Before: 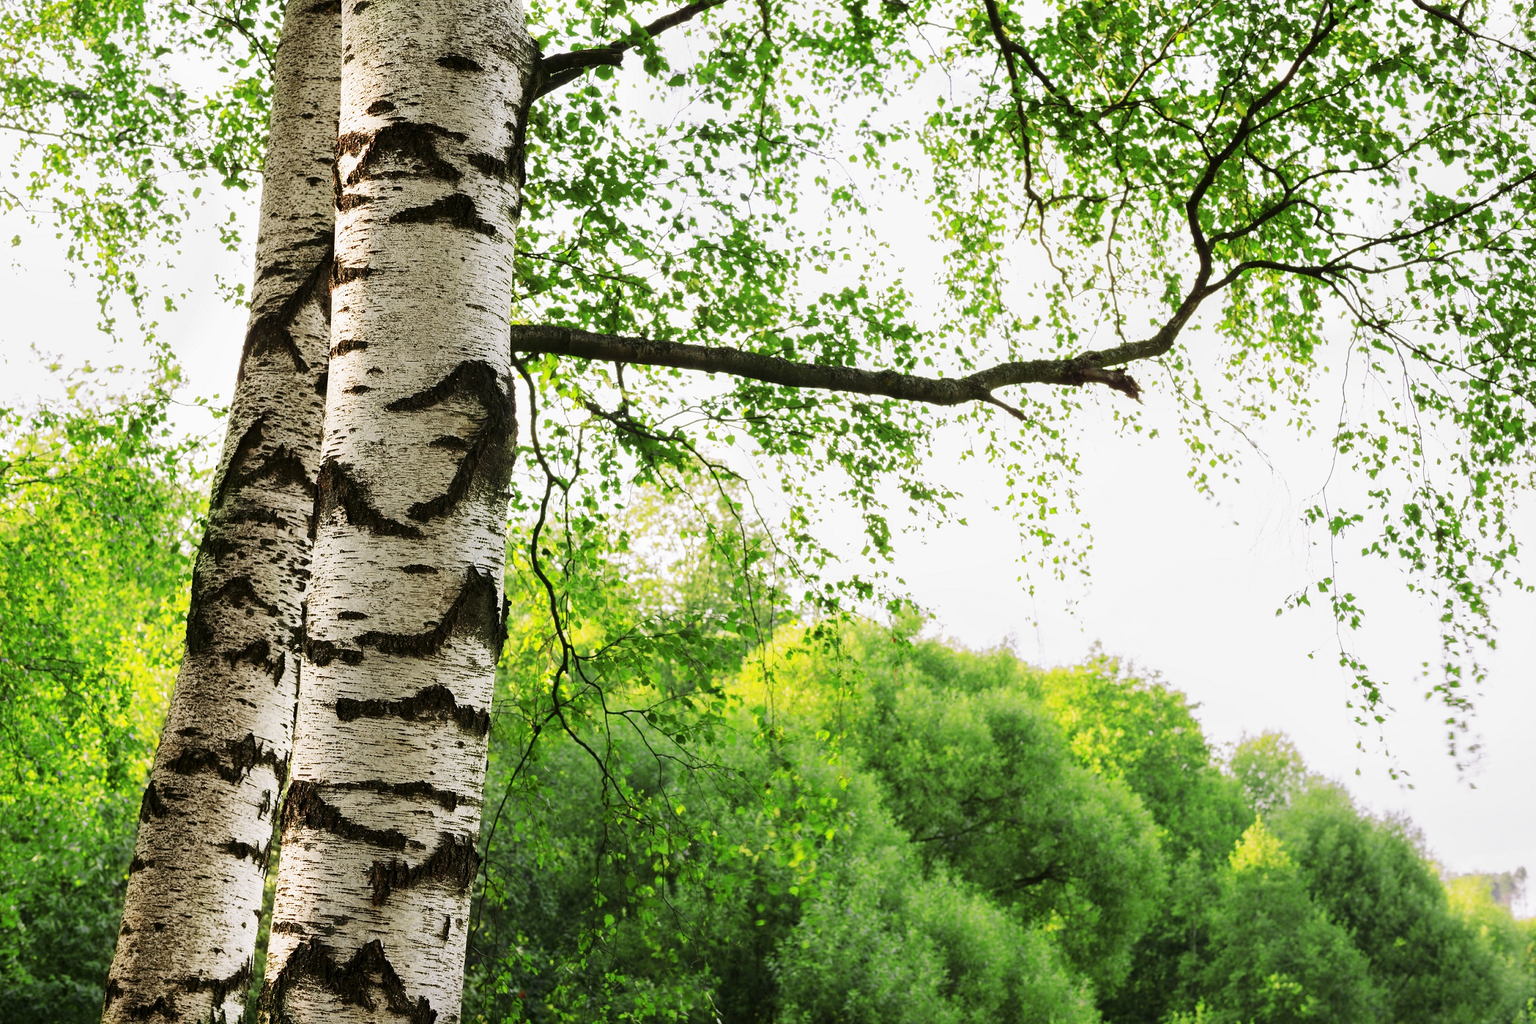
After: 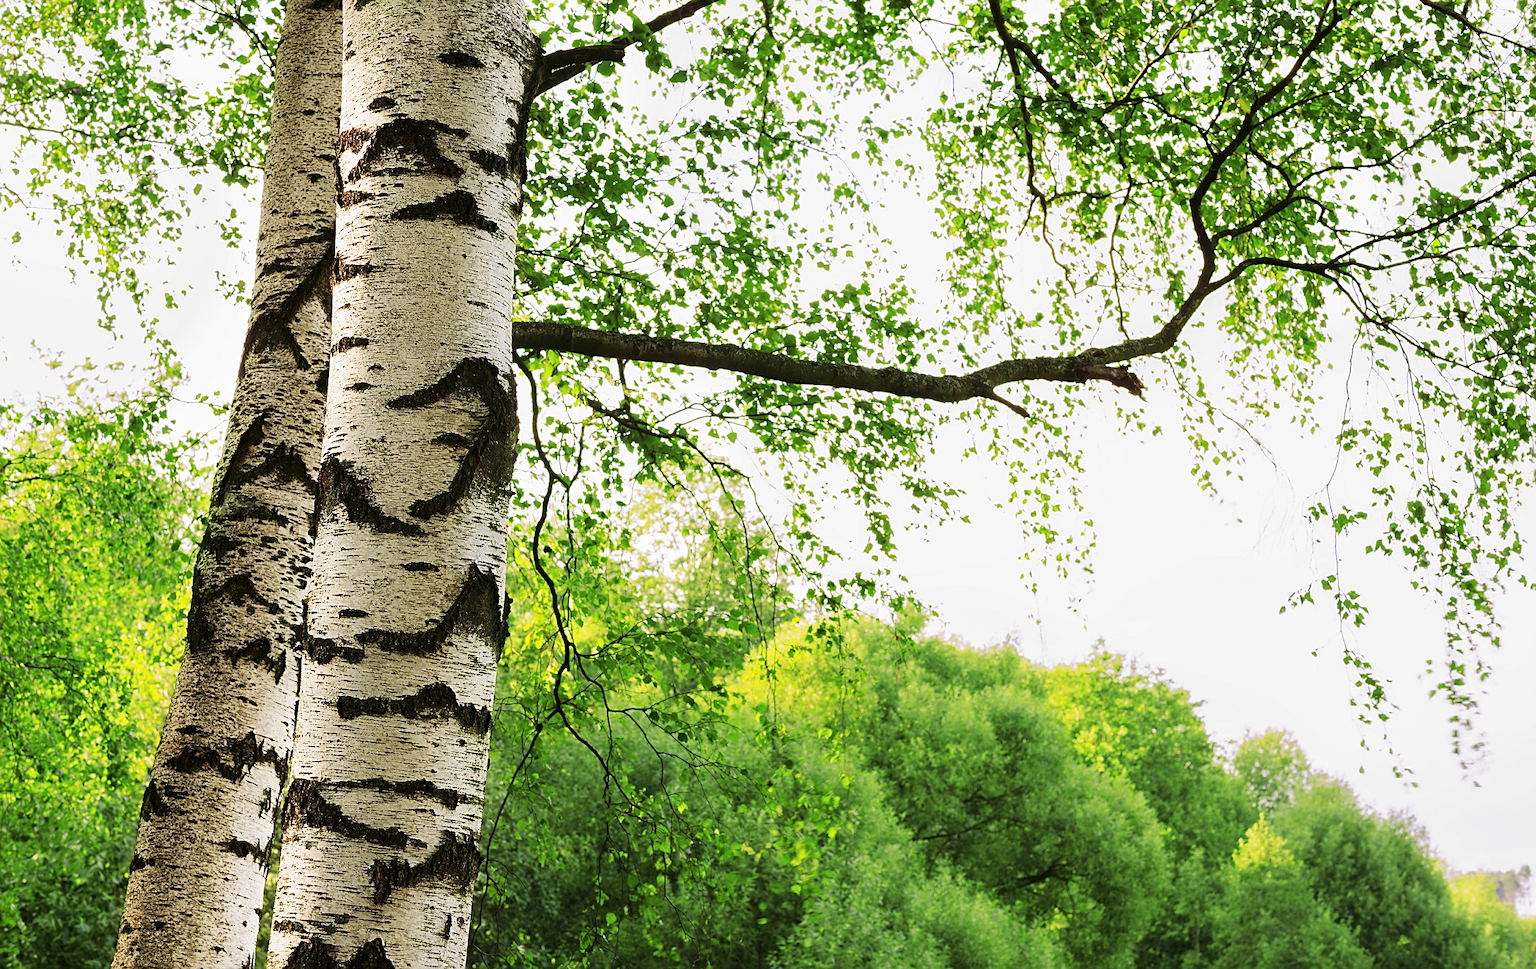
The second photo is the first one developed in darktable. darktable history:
velvia: strength 29%
sharpen: on, module defaults
crop: top 0.448%, right 0.264%, bottom 5.045%
